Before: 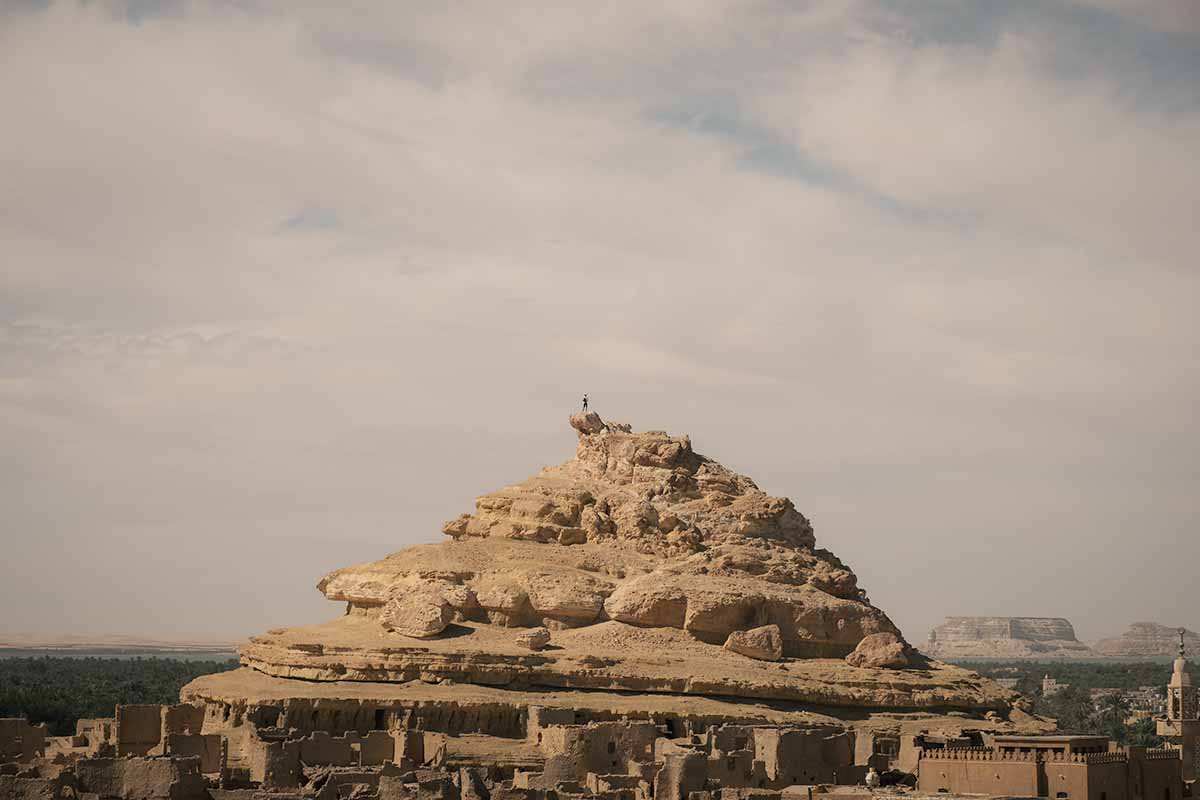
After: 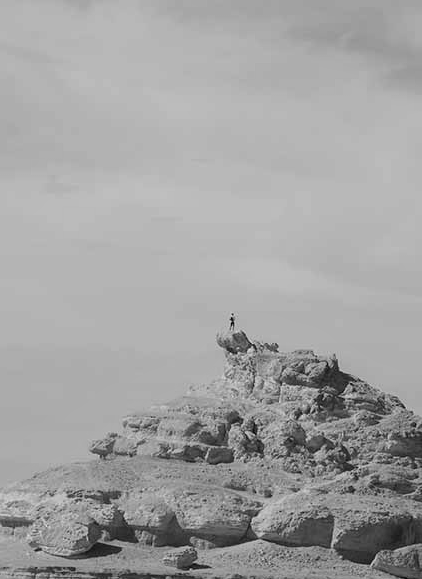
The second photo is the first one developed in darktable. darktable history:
crop and rotate: left 29.476%, top 10.214%, right 35.32%, bottom 17.333%
monochrome: a 73.58, b 64.21
